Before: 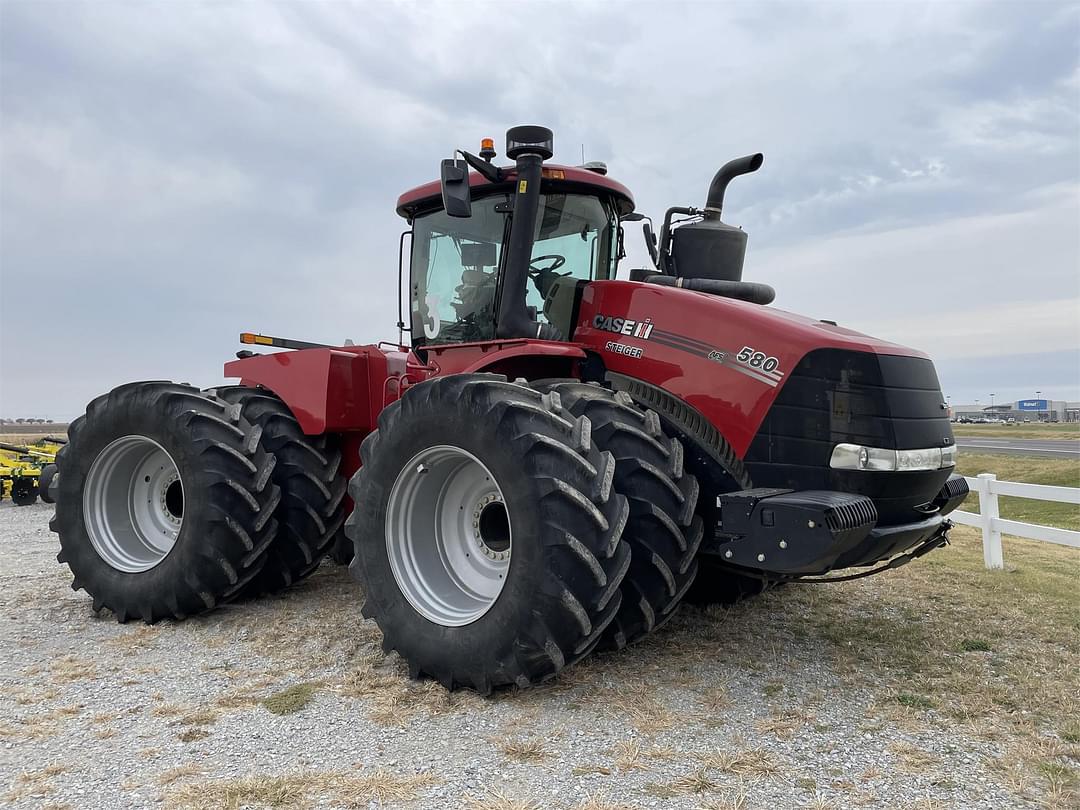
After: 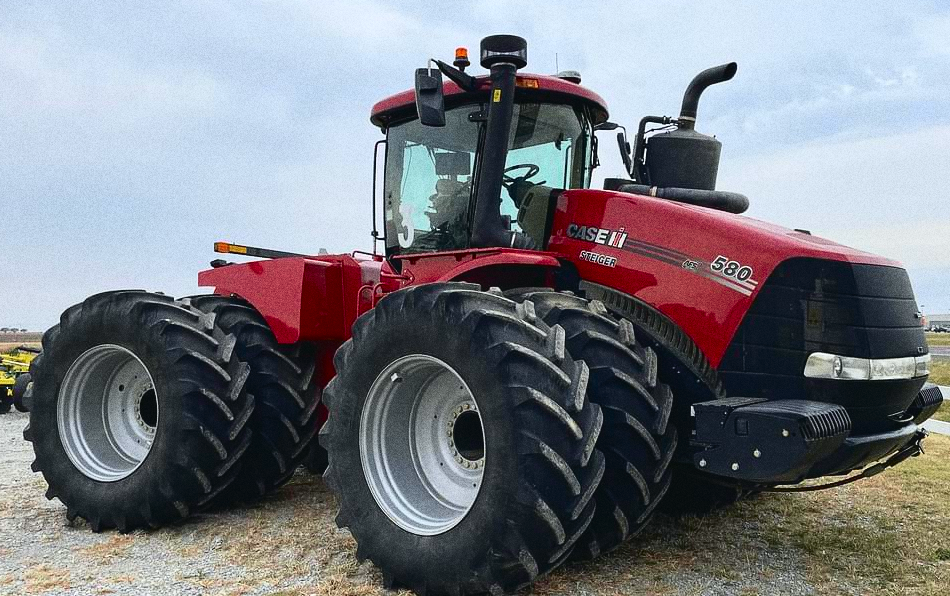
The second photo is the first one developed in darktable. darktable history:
crop and rotate: left 2.425%, top 11.305%, right 9.6%, bottom 15.08%
tone curve: curves: ch0 [(0.001, 0.034) (0.115, 0.093) (0.251, 0.232) (0.382, 0.397) (0.652, 0.719) (0.802, 0.876) (1, 0.998)]; ch1 [(0, 0) (0.384, 0.324) (0.472, 0.466) (0.504, 0.5) (0.517, 0.533) (0.547, 0.564) (0.582, 0.628) (0.657, 0.727) (1, 1)]; ch2 [(0, 0) (0.278, 0.232) (0.5, 0.5) (0.531, 0.552) (0.61, 0.653) (1, 1)], color space Lab, independent channels, preserve colors none
grain: coarseness 0.09 ISO, strength 40%
